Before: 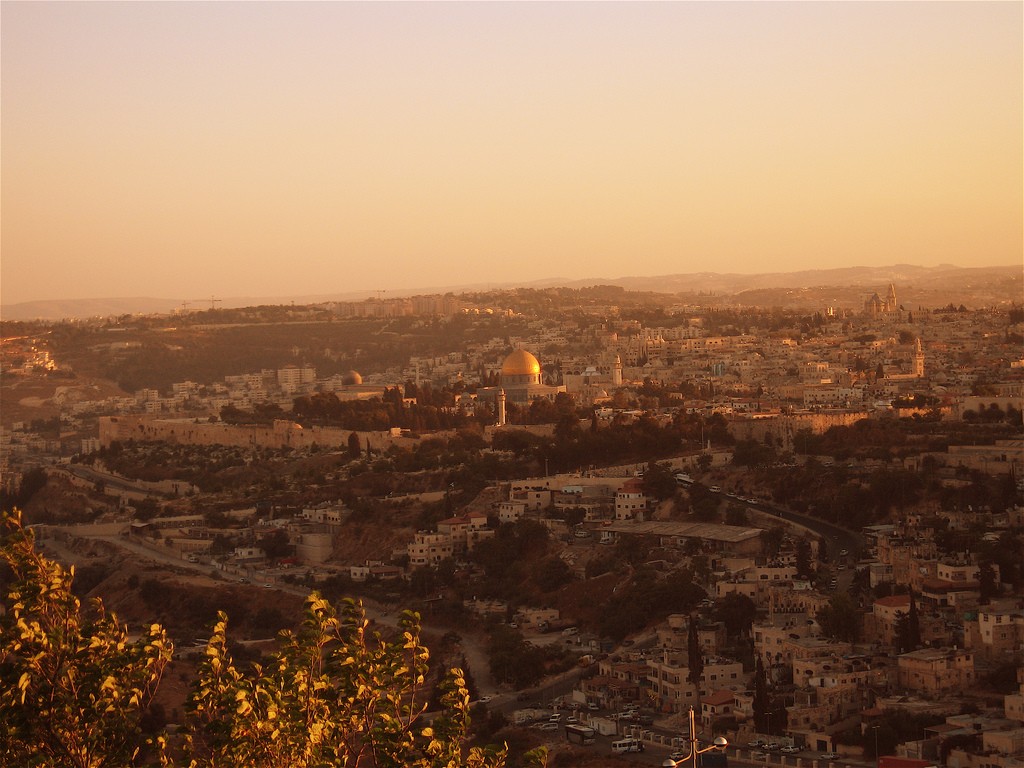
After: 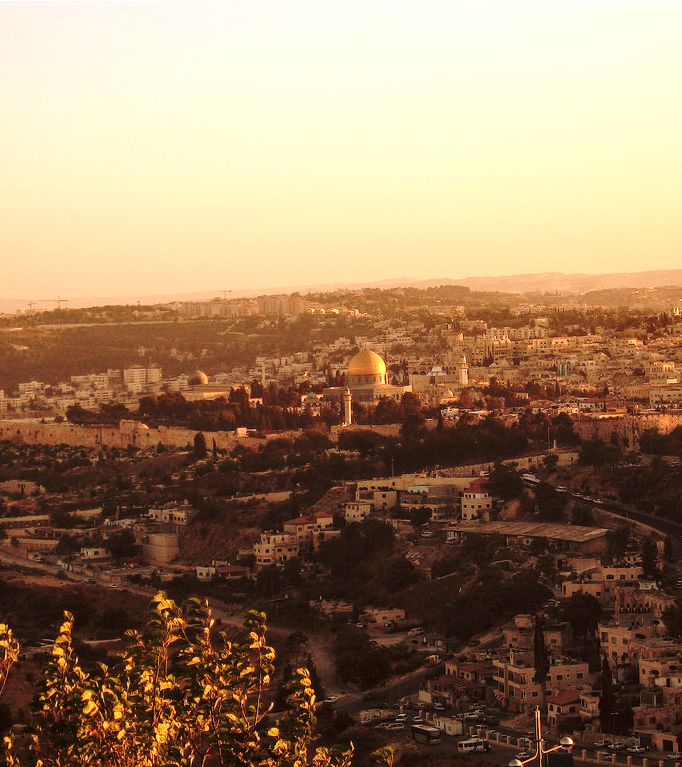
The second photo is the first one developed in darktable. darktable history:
exposure: exposure 0.6 EV, compensate highlight preservation false
crop and rotate: left 15.055%, right 18.278%
base curve: curves: ch0 [(0, 0) (0.073, 0.04) (0.157, 0.139) (0.492, 0.492) (0.758, 0.758) (1, 1)], preserve colors none
local contrast: on, module defaults
color zones: curves: ch0 [(0, 0.5) (0.143, 0.52) (0.286, 0.5) (0.429, 0.5) (0.571, 0.5) (0.714, 0.5) (0.857, 0.5) (1, 0.5)]; ch1 [(0, 0.489) (0.155, 0.45) (0.286, 0.466) (0.429, 0.5) (0.571, 0.5) (0.714, 0.5) (0.857, 0.5) (1, 0.489)]
